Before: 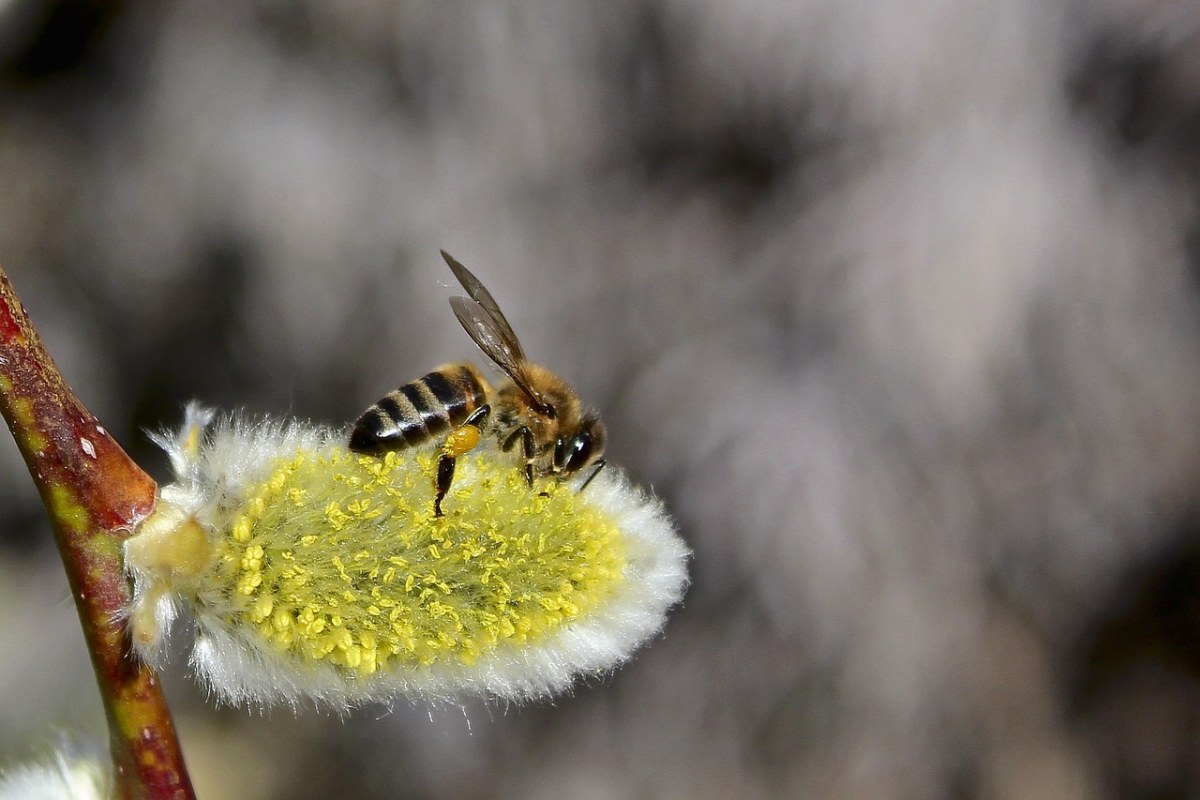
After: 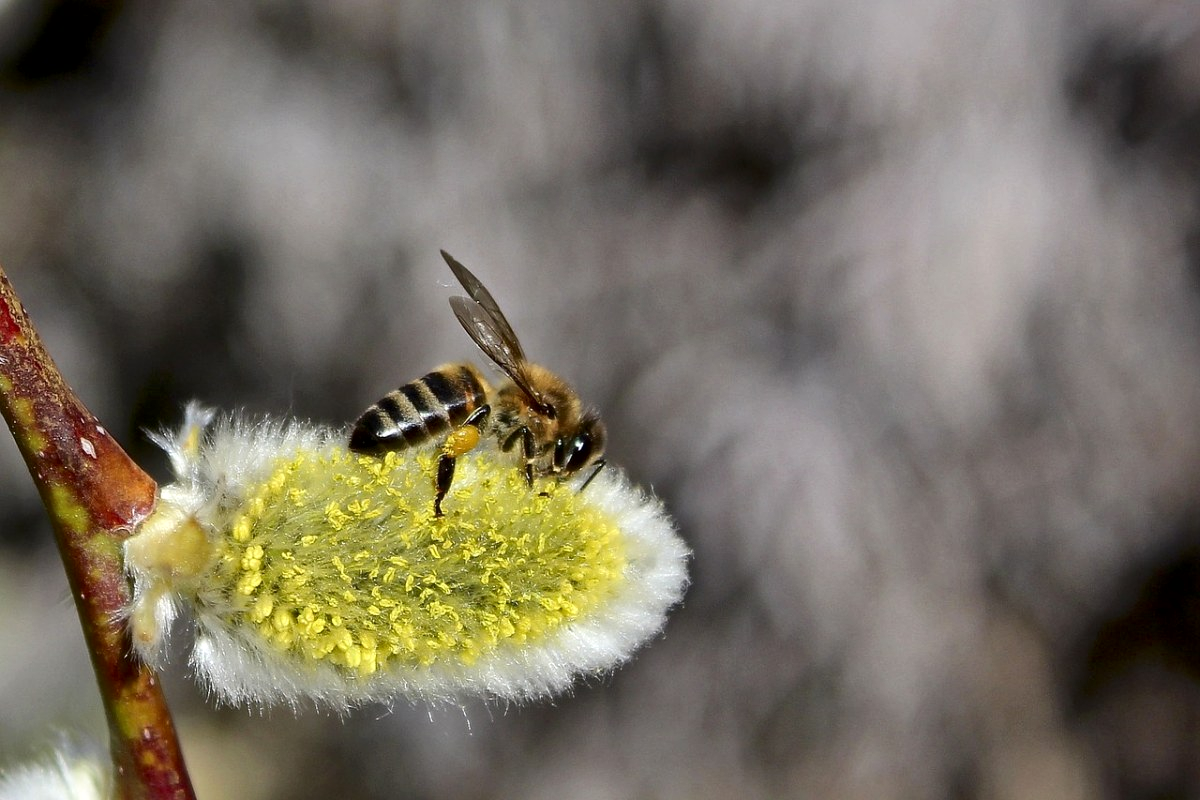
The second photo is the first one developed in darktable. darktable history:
local contrast: mode bilateral grid, contrast 19, coarseness 49, detail 139%, midtone range 0.2
